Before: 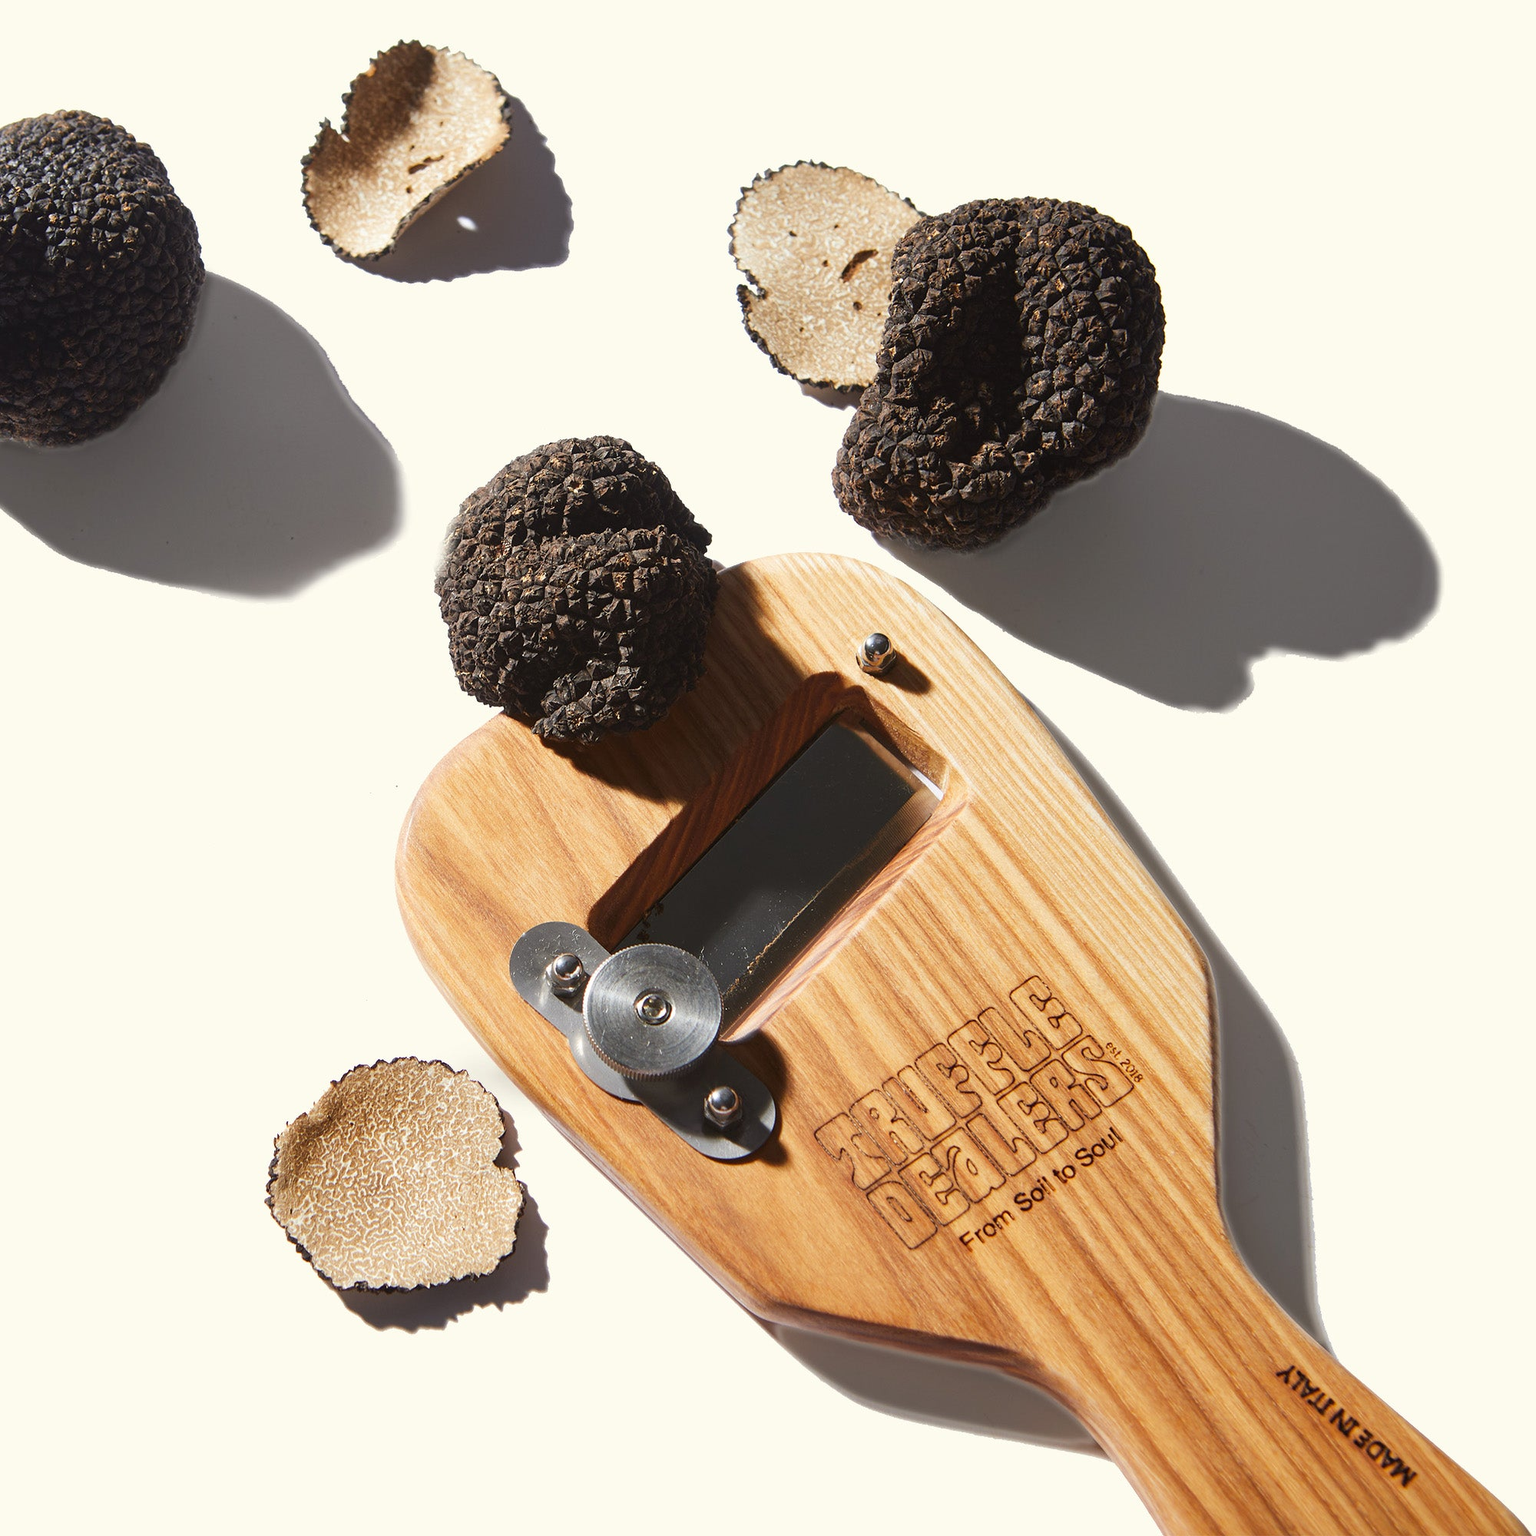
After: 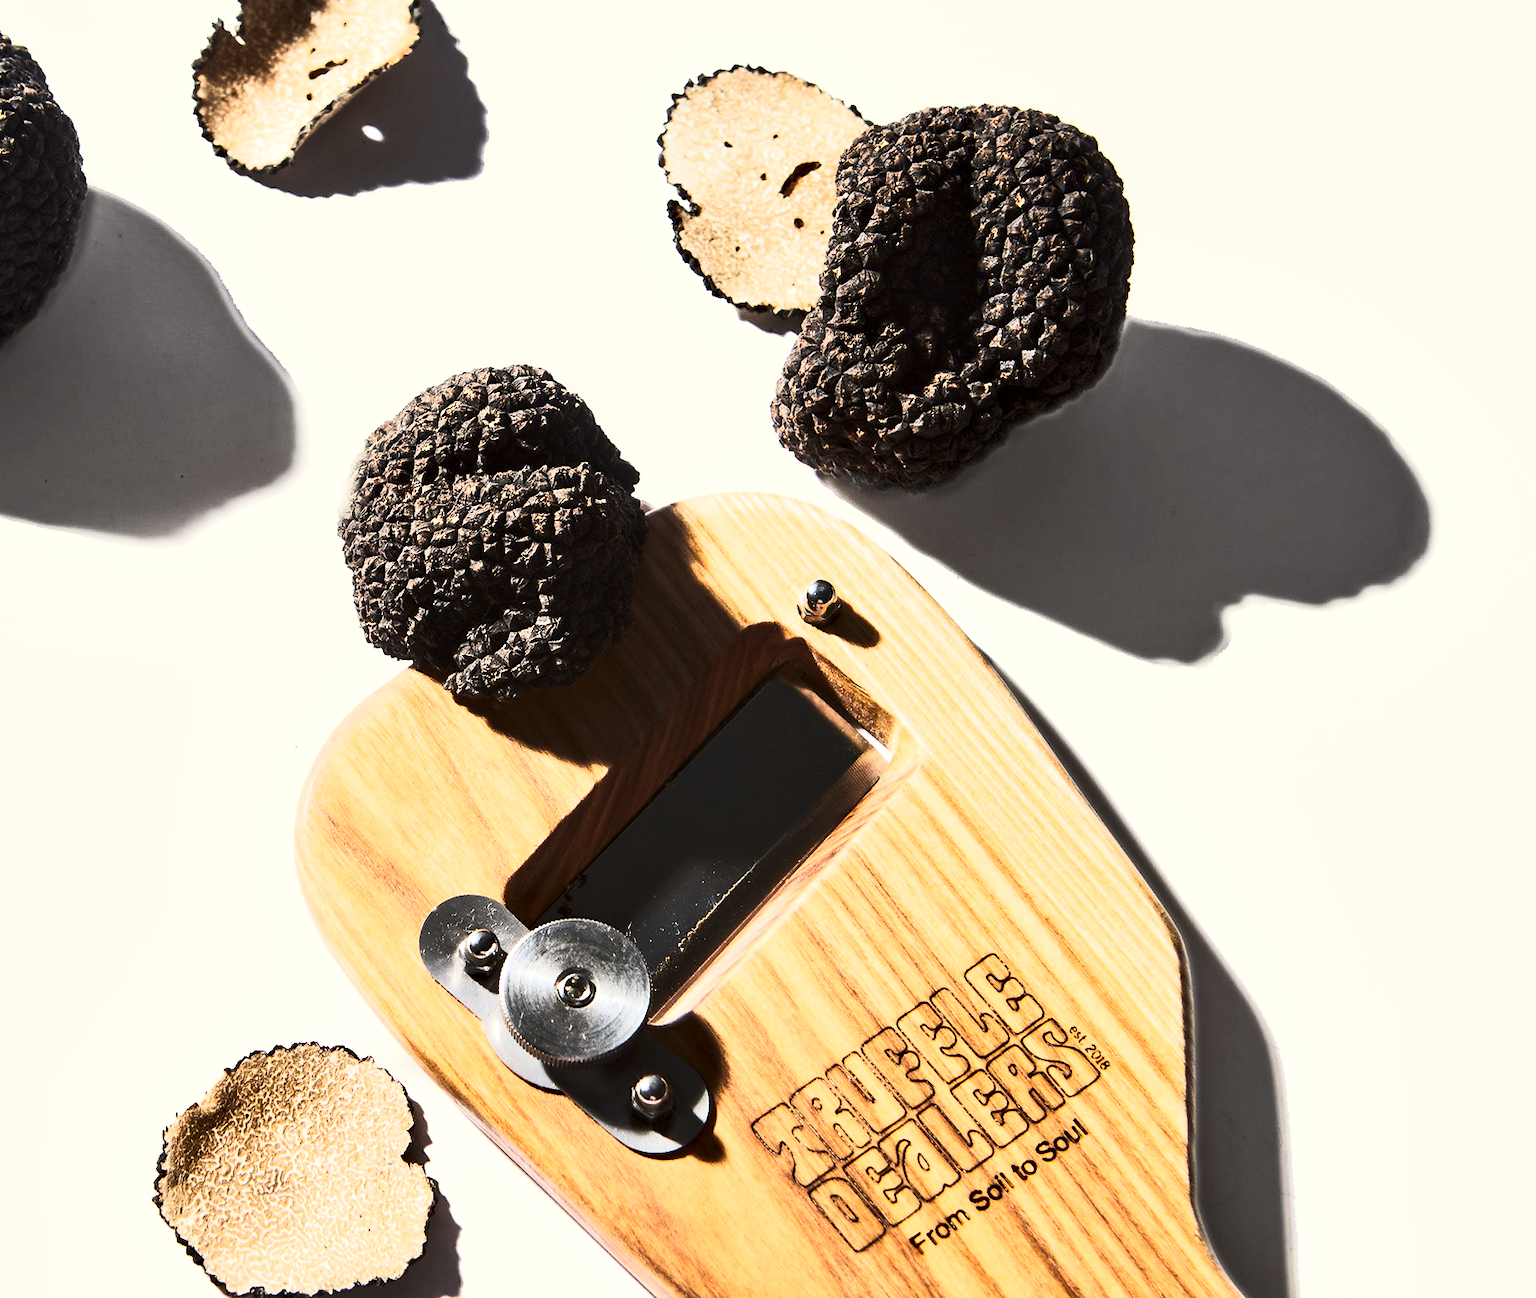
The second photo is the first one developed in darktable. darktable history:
tone curve: curves: ch0 [(0, 0) (0.427, 0.375) (0.616, 0.801) (1, 1)], color space Lab, linked channels, preserve colors none
crop: left 8.155%, top 6.611%, bottom 15.385%
contrast equalizer: y [[0.513, 0.565, 0.608, 0.562, 0.512, 0.5], [0.5 ×6], [0.5, 0.5, 0.5, 0.528, 0.598, 0.658], [0 ×6], [0 ×6]]
white balance: emerald 1
contrast brightness saturation: contrast 0.05
